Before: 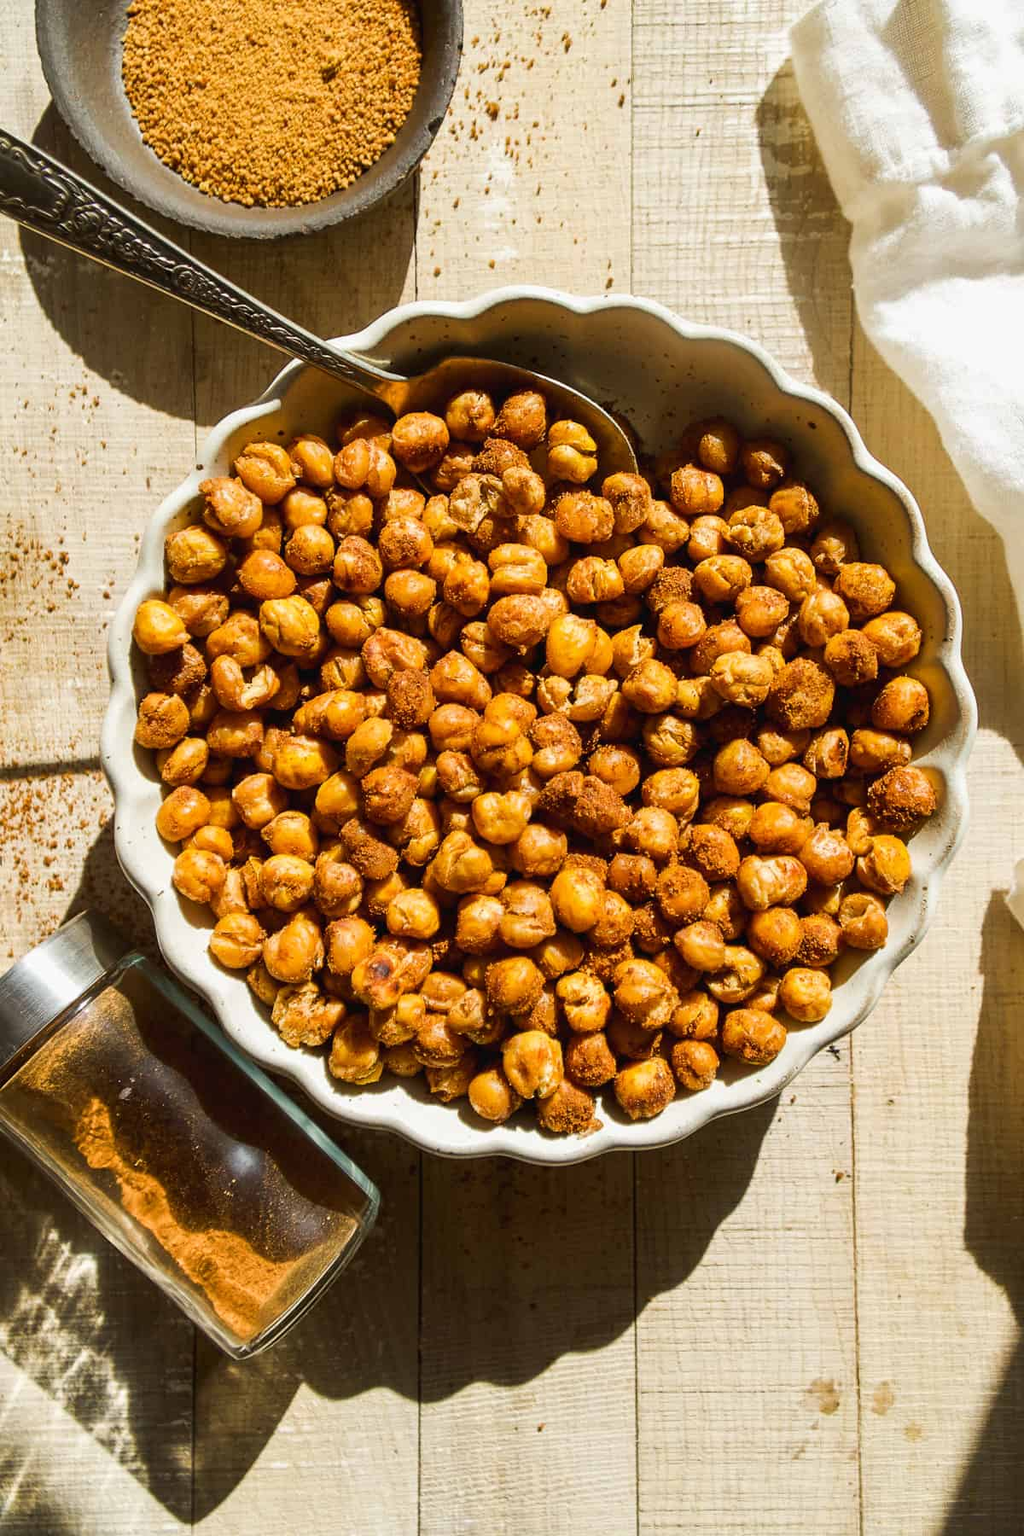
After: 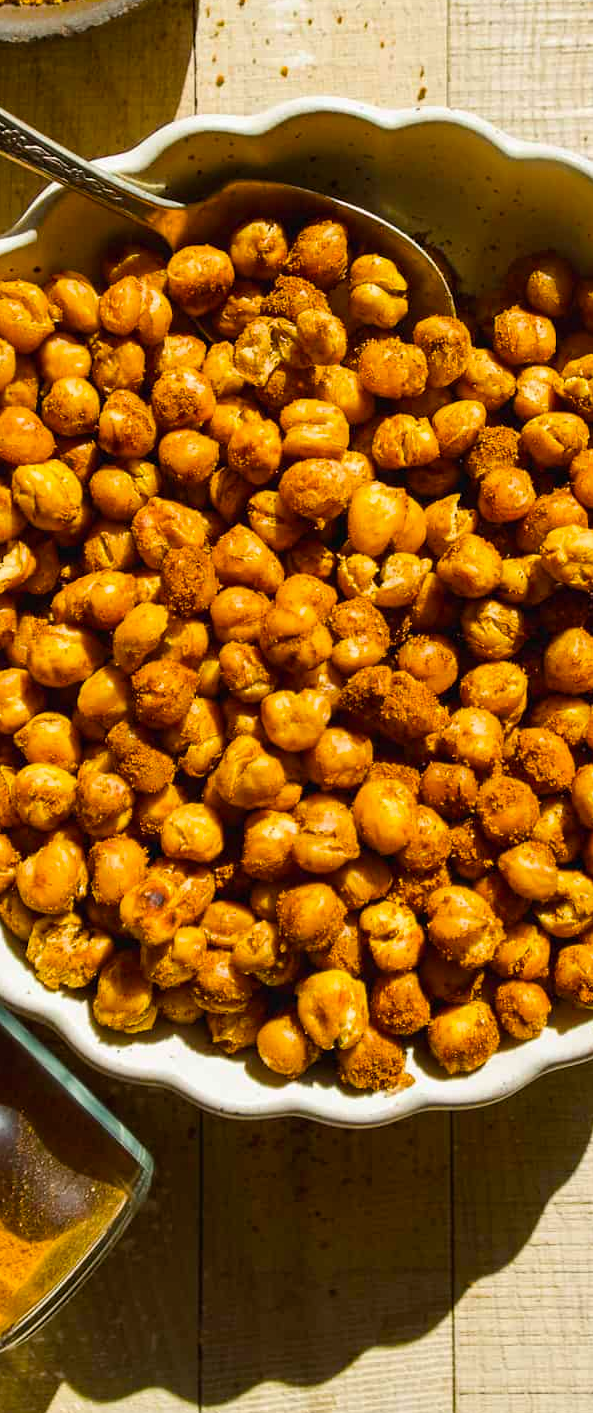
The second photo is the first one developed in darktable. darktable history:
crop and rotate: angle 0.02°, left 24.353%, top 13.219%, right 26.156%, bottom 8.224%
color balance rgb: perceptual saturation grading › global saturation 30%, global vibrance 20%
shadows and highlights: shadows 32, highlights -32, soften with gaussian
